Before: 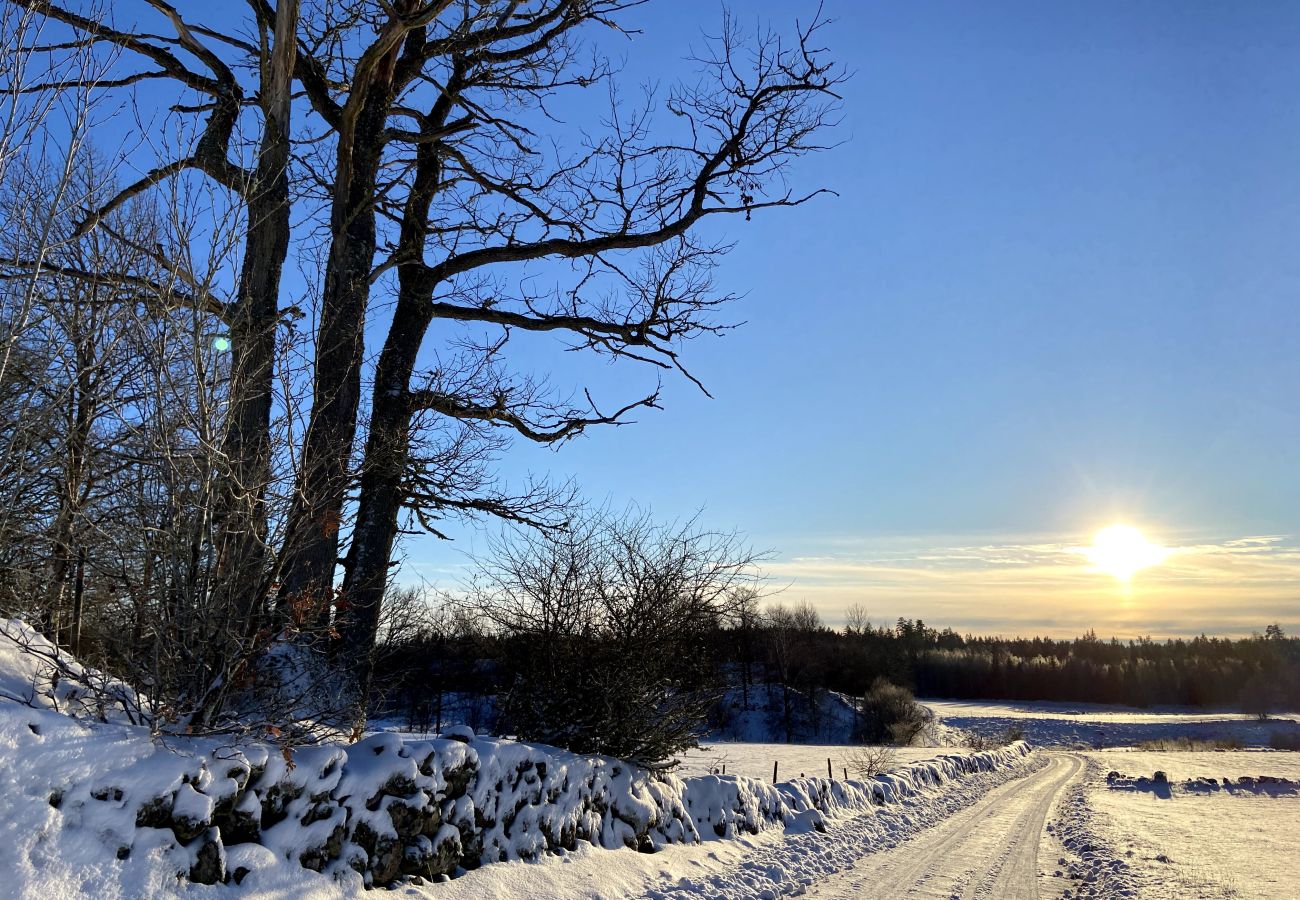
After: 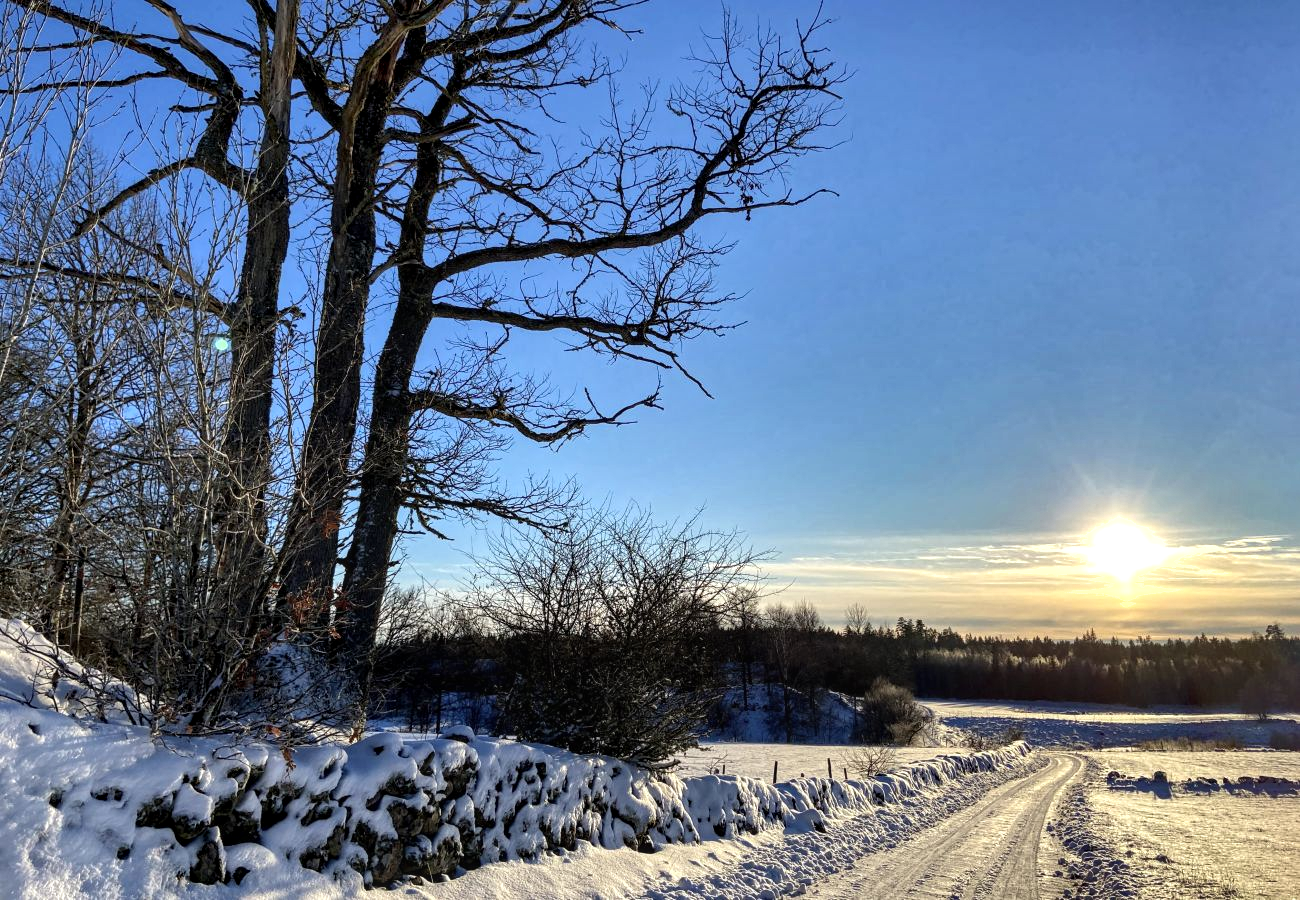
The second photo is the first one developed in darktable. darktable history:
shadows and highlights: radius 108.28, shadows 41.19, highlights -72.38, low approximation 0.01, soften with gaussian
exposure: exposure 0.161 EV, compensate highlight preservation false
local contrast: on, module defaults
